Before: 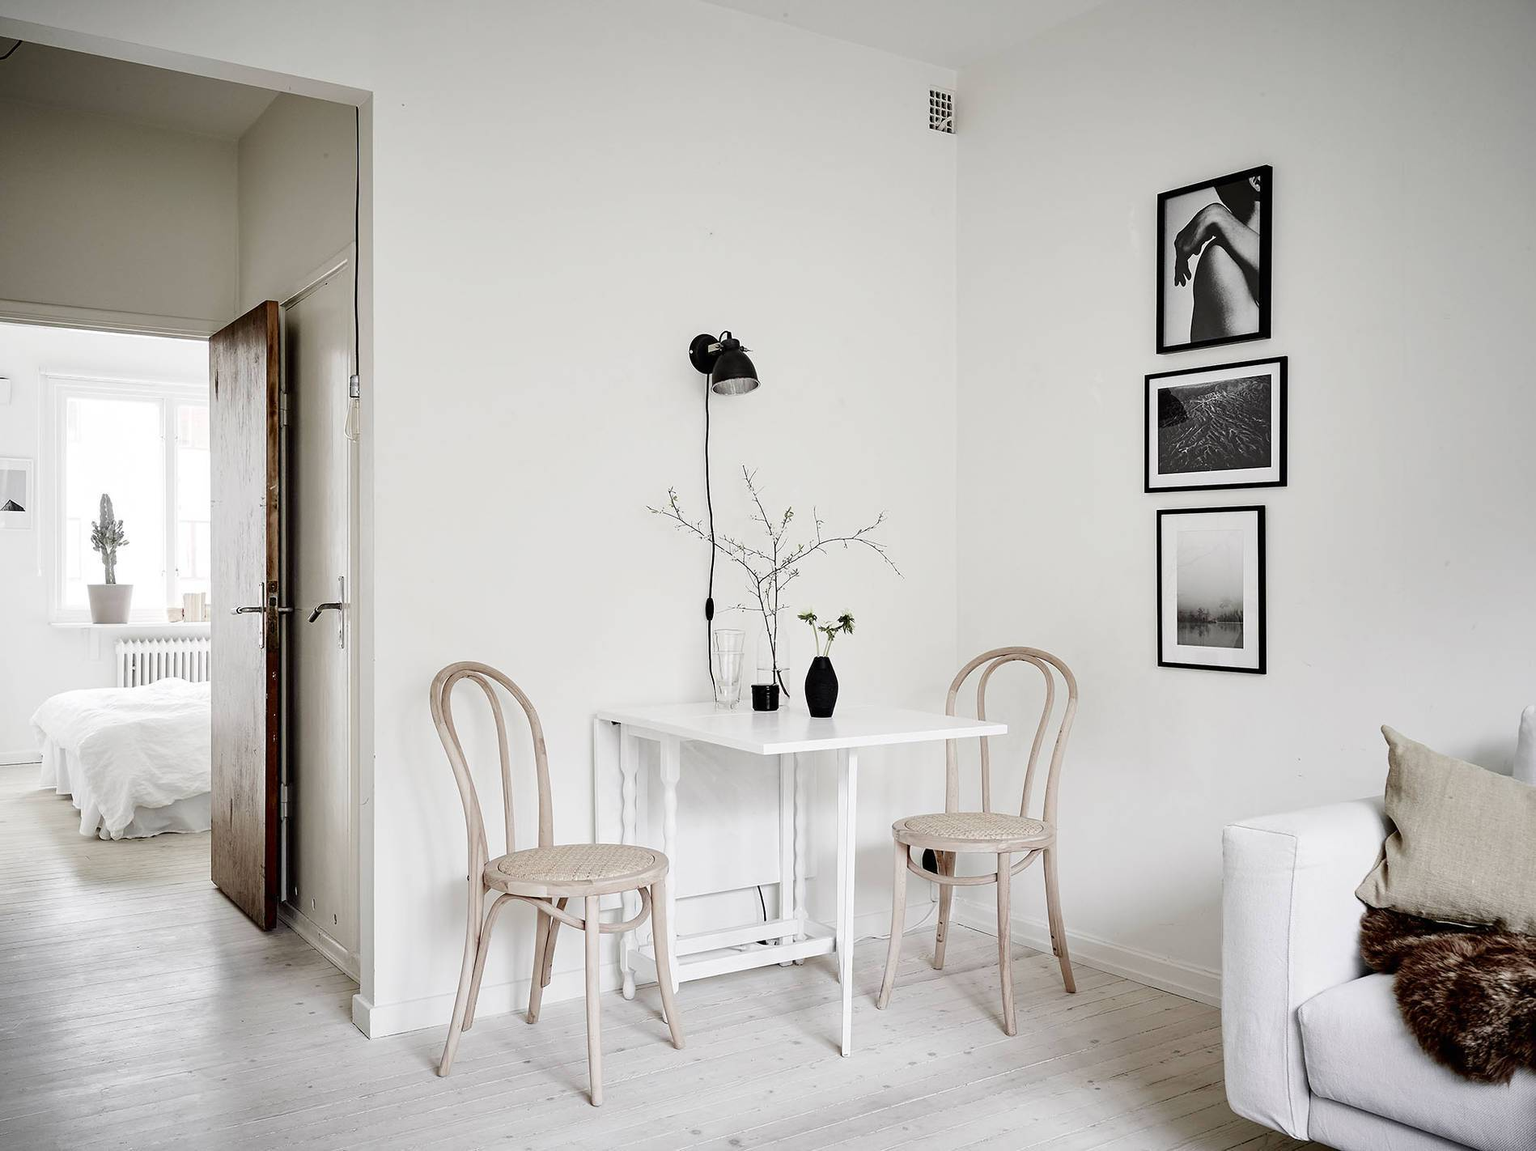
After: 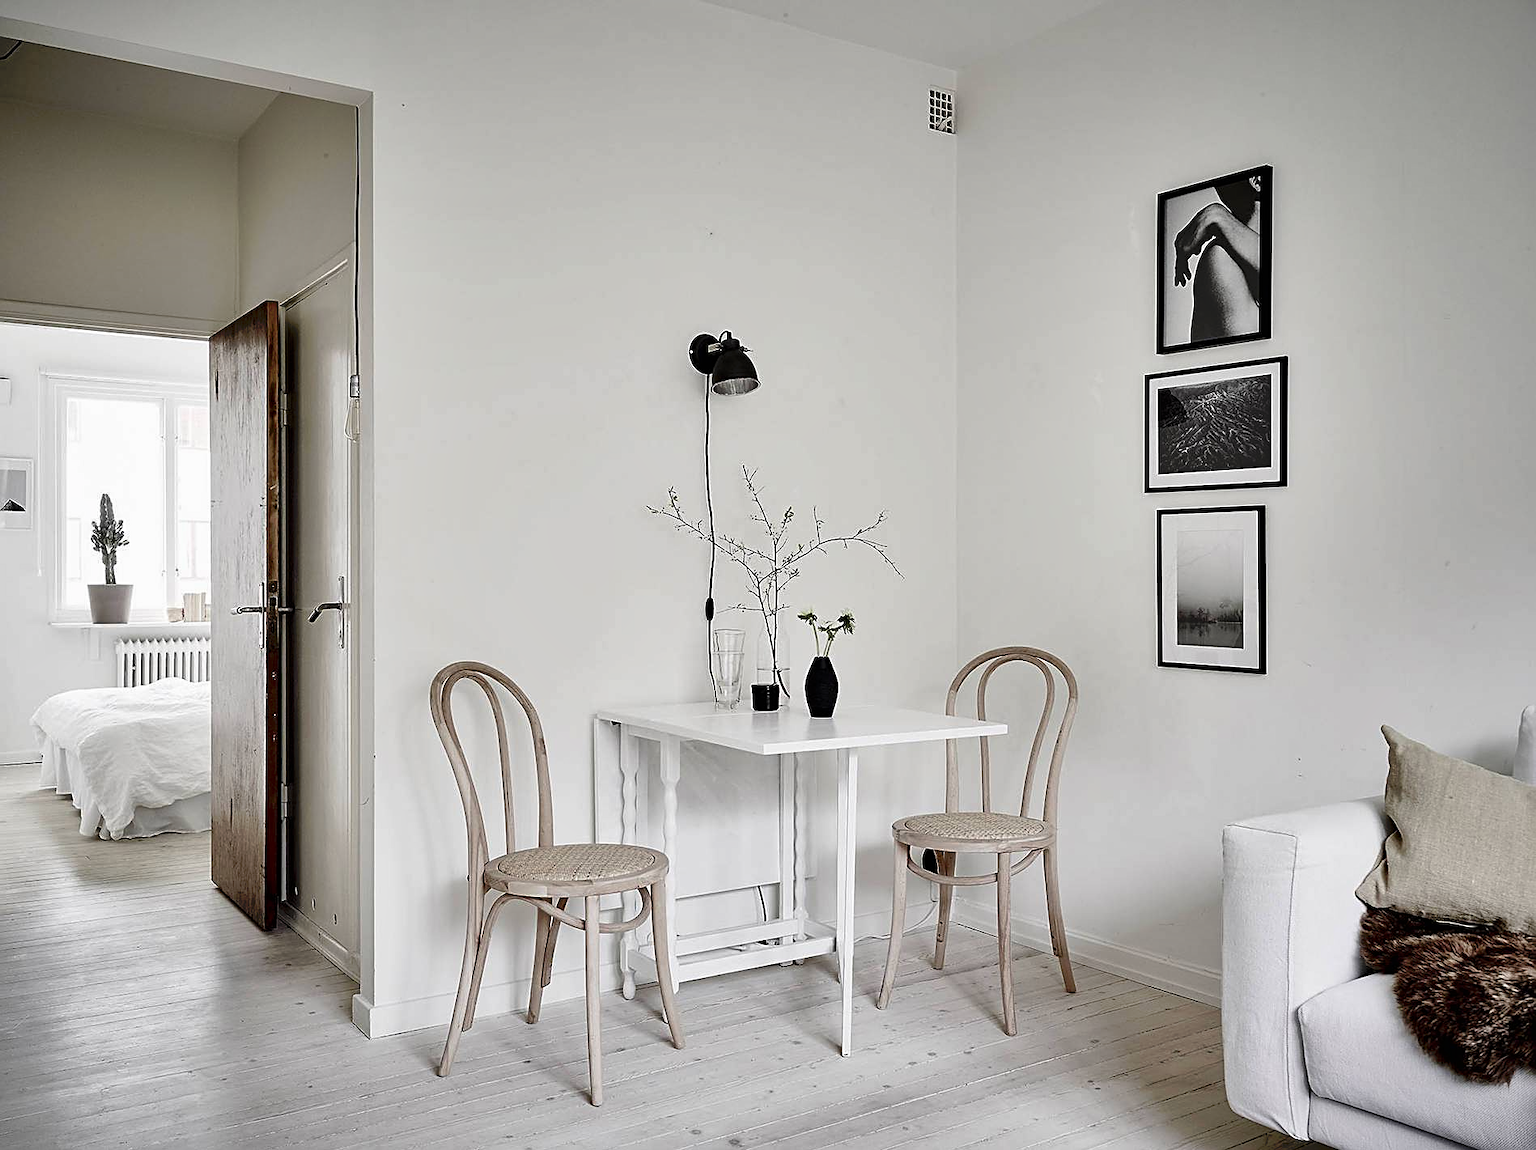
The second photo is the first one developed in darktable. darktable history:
shadows and highlights: soften with gaussian
tone curve: curves: ch0 [(0, 0) (0.003, 0.004) (0.011, 0.005) (0.025, 0.014) (0.044, 0.037) (0.069, 0.059) (0.1, 0.096) (0.136, 0.116) (0.177, 0.133) (0.224, 0.177) (0.277, 0.255) (0.335, 0.319) (0.399, 0.385) (0.468, 0.457) (0.543, 0.545) (0.623, 0.621) (0.709, 0.705) (0.801, 0.801) (0.898, 0.901) (1, 1)], preserve colors none
exposure: exposure -0.03 EV, compensate exposure bias true, compensate highlight preservation false
sharpen: on, module defaults
